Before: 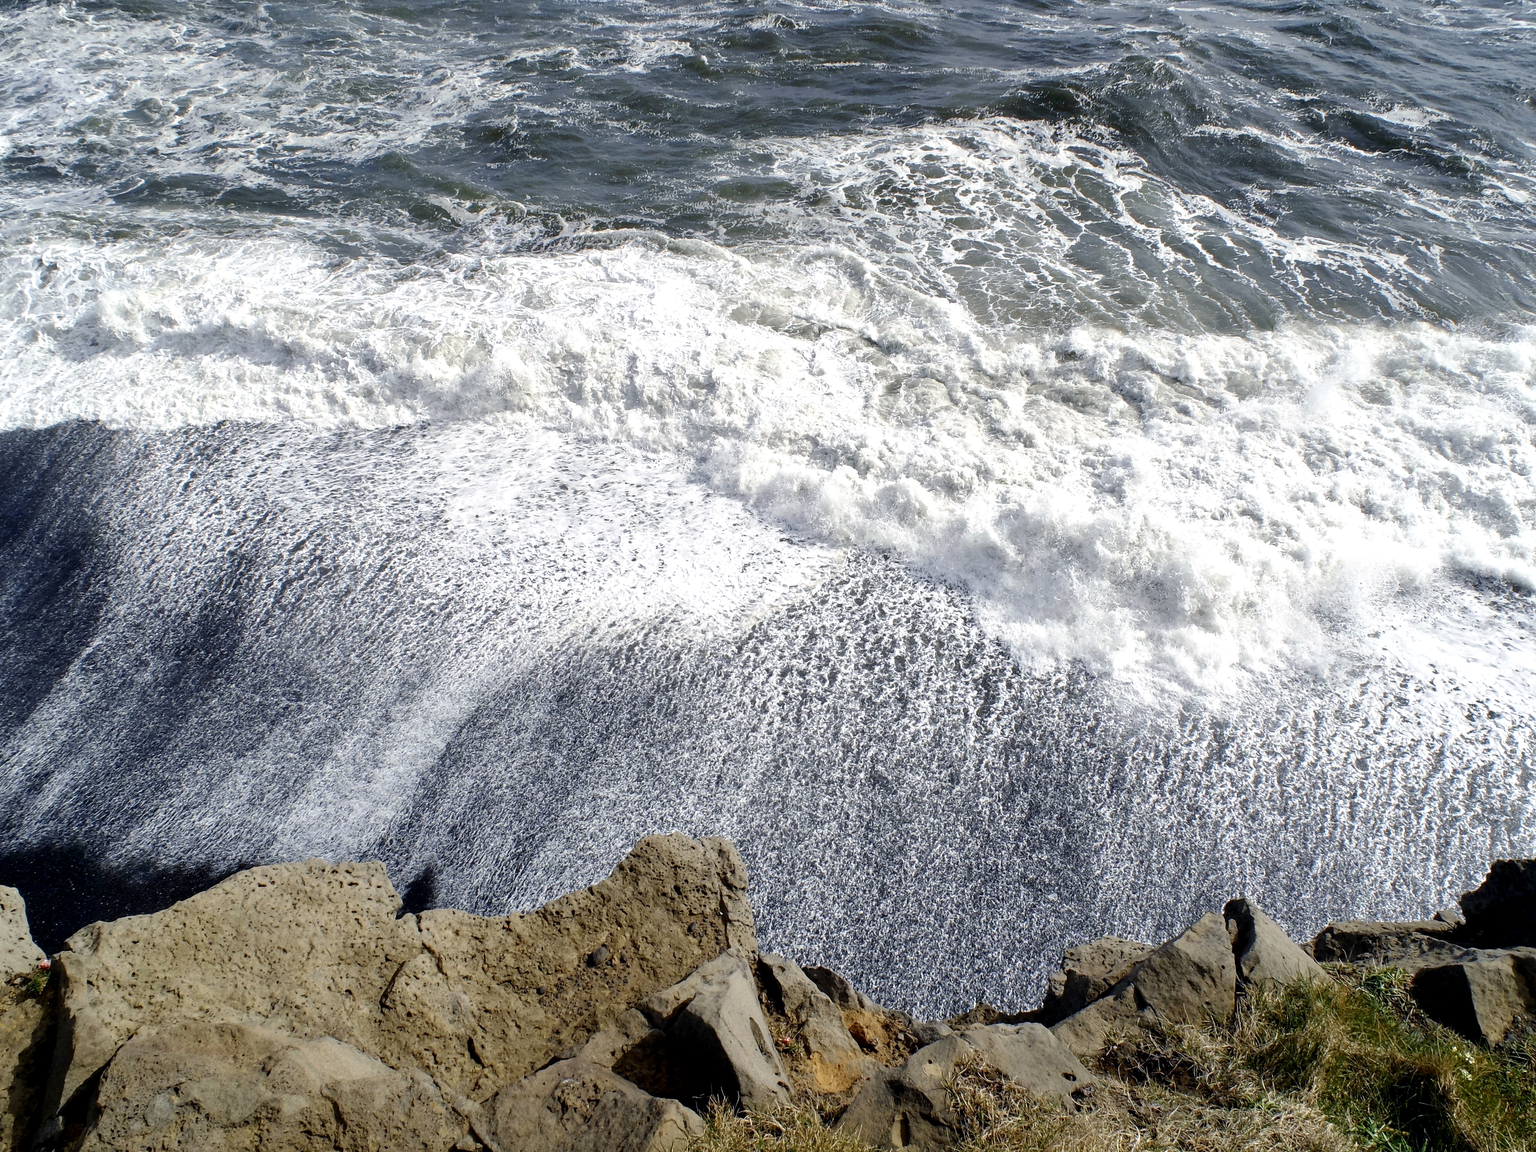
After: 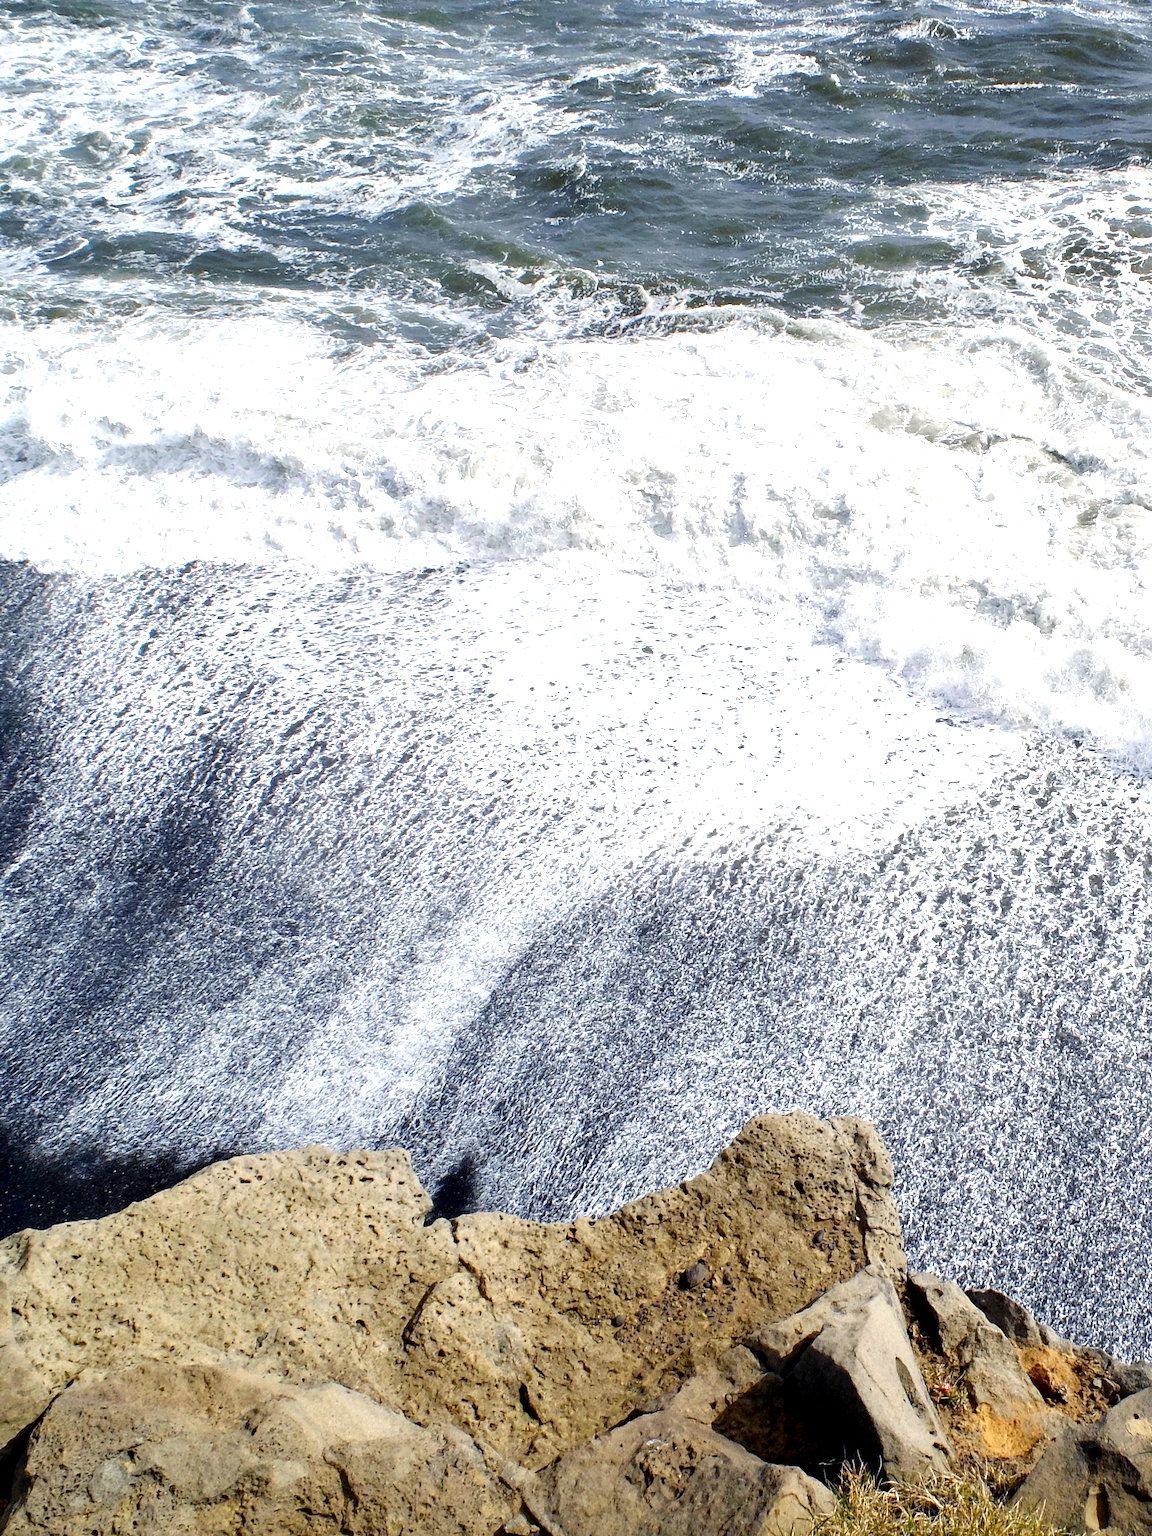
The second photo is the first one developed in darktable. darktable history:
exposure: exposure 0.77 EV, compensate highlight preservation false
crop: left 5.114%, right 38.589%
